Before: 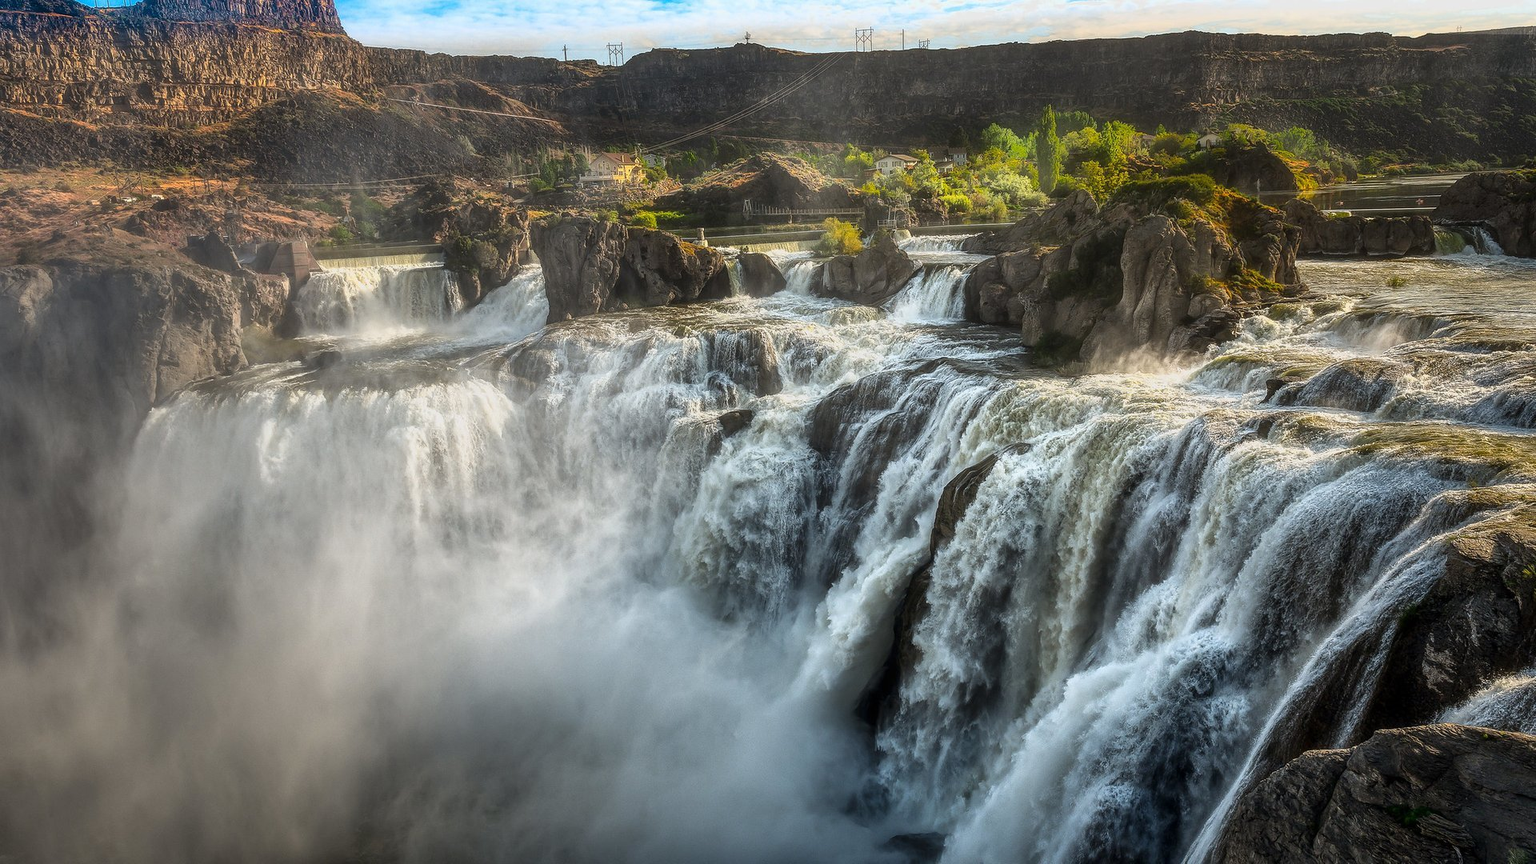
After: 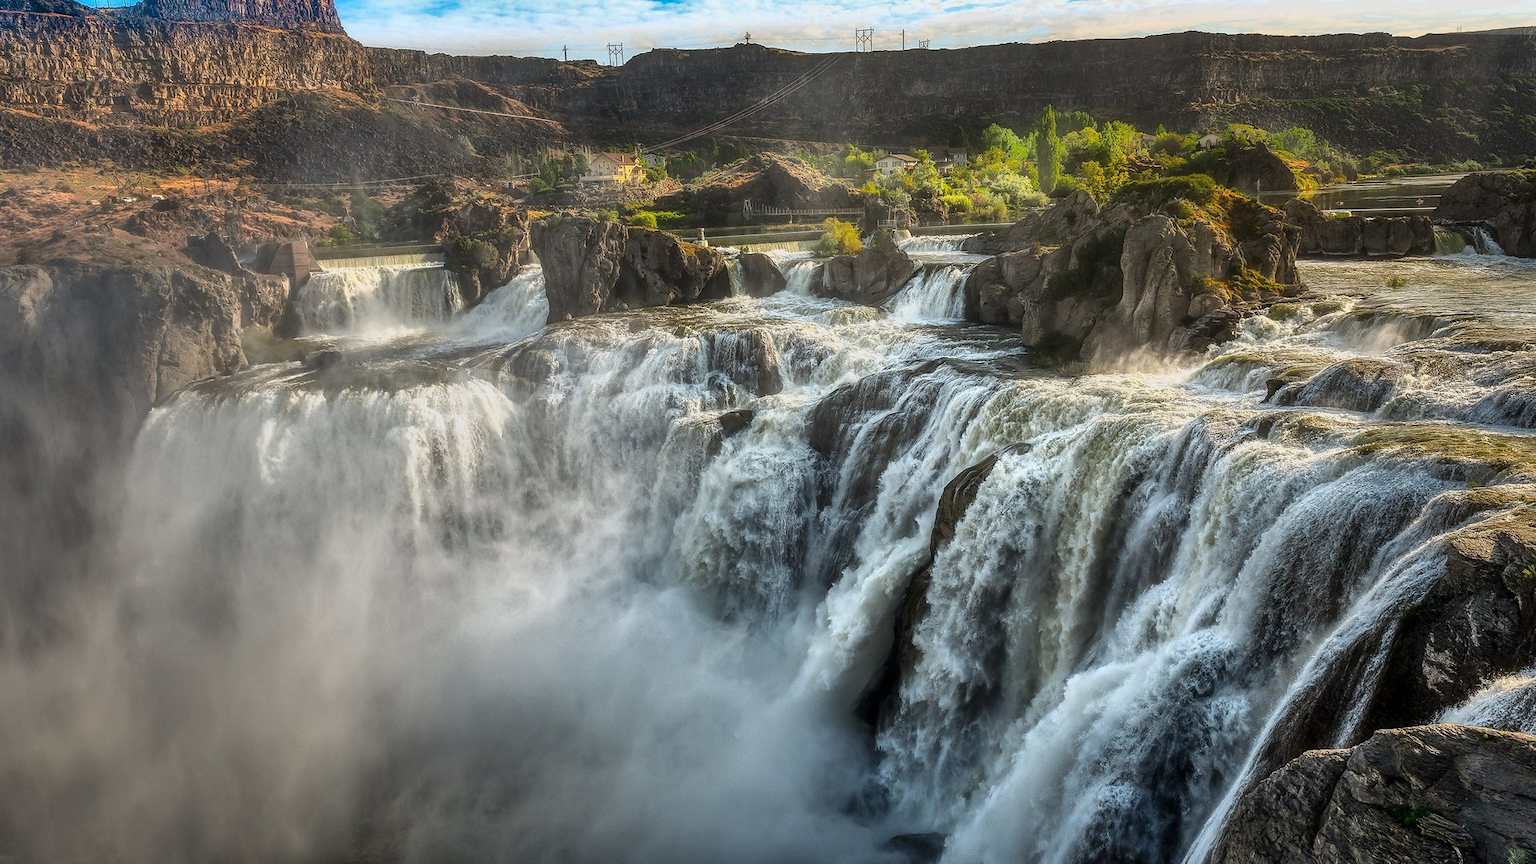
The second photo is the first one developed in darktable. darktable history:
shadows and highlights: white point adjustment 0.15, highlights -69.59, soften with gaussian
